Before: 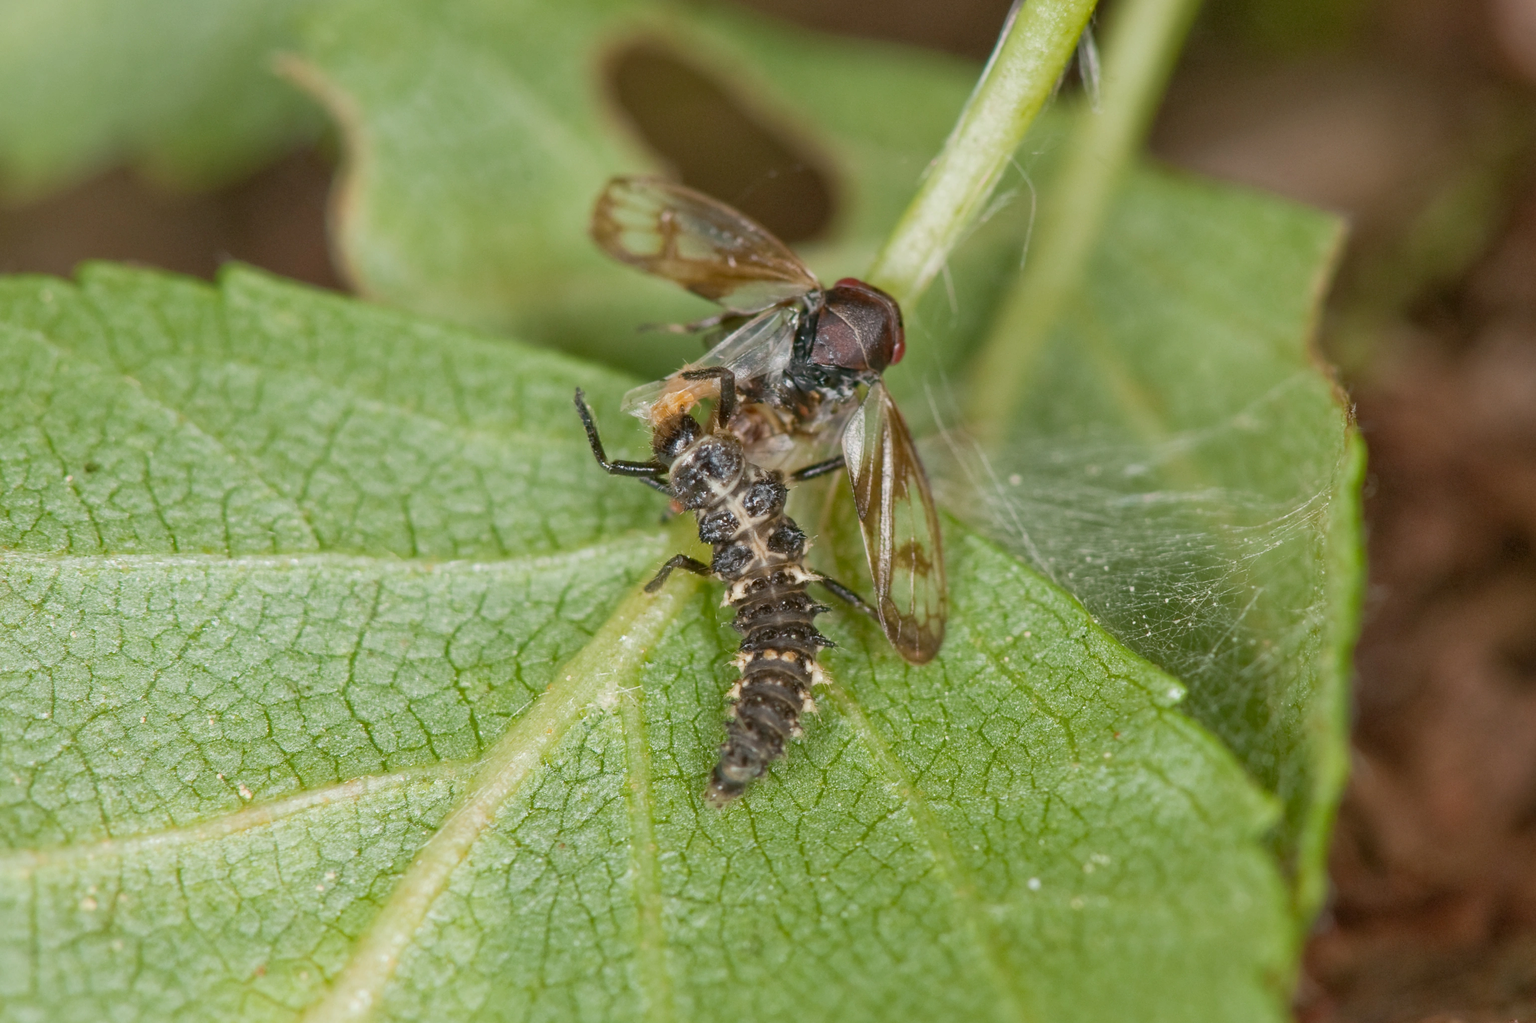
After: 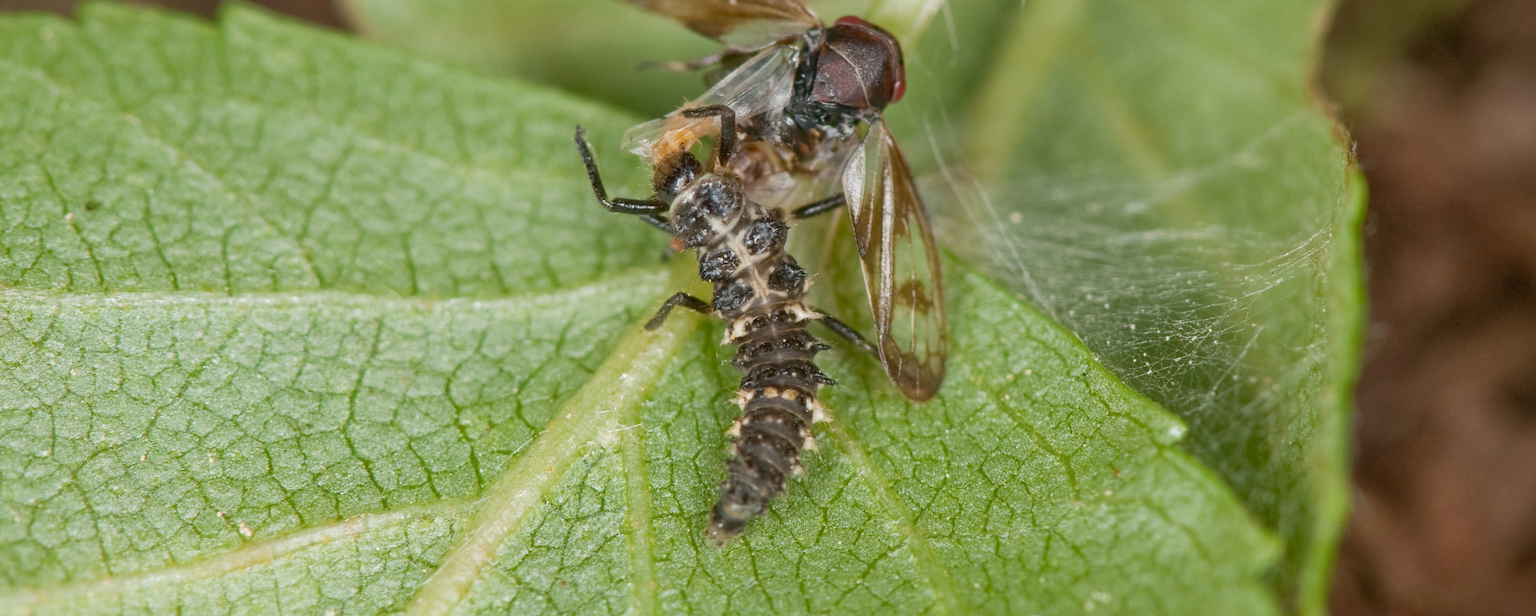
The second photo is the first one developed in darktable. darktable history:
crop and rotate: top 25.656%, bottom 14.041%
